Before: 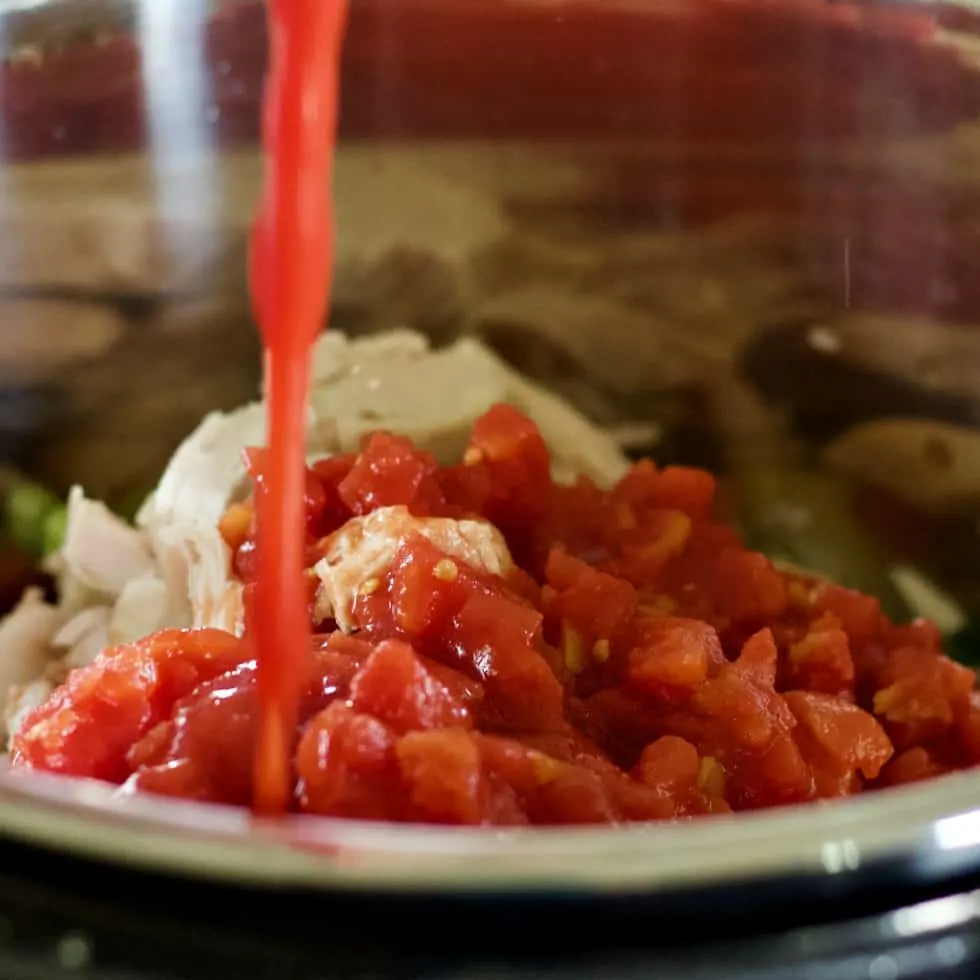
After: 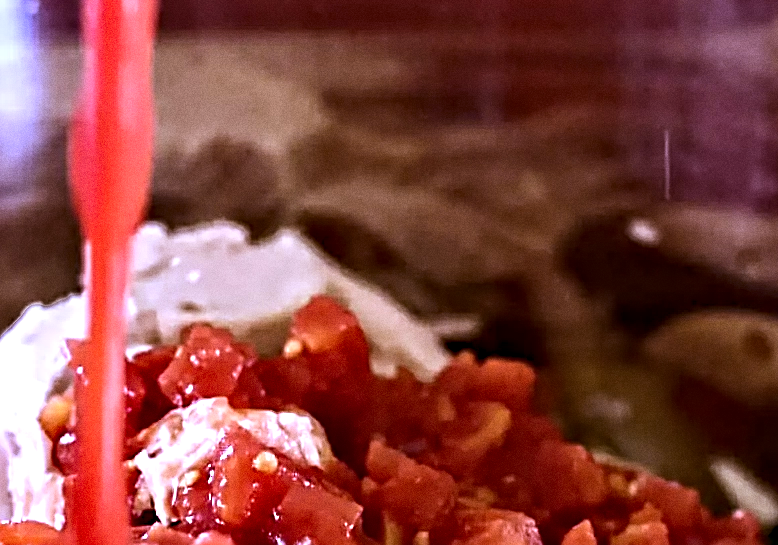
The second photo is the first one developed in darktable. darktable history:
rgb levels: mode RGB, independent channels, levels [[0, 0.474, 1], [0, 0.5, 1], [0, 0.5, 1]]
crop: left 18.38%, top 11.092%, right 2.134%, bottom 33.217%
contrast equalizer: y [[0.511, 0.558, 0.631, 0.632, 0.559, 0.512], [0.5 ×6], [0.507, 0.559, 0.627, 0.644, 0.647, 0.647], [0 ×6], [0 ×6]]
tone equalizer: -8 EV -0.75 EV, -7 EV -0.7 EV, -6 EV -0.6 EV, -5 EV -0.4 EV, -3 EV 0.4 EV, -2 EV 0.6 EV, -1 EV 0.7 EV, +0 EV 0.75 EV, edges refinement/feathering 500, mask exposure compensation -1.57 EV, preserve details no
grain: coarseness 0.09 ISO
white balance: red 0.98, blue 1.61
sharpen: radius 2.817, amount 0.715
